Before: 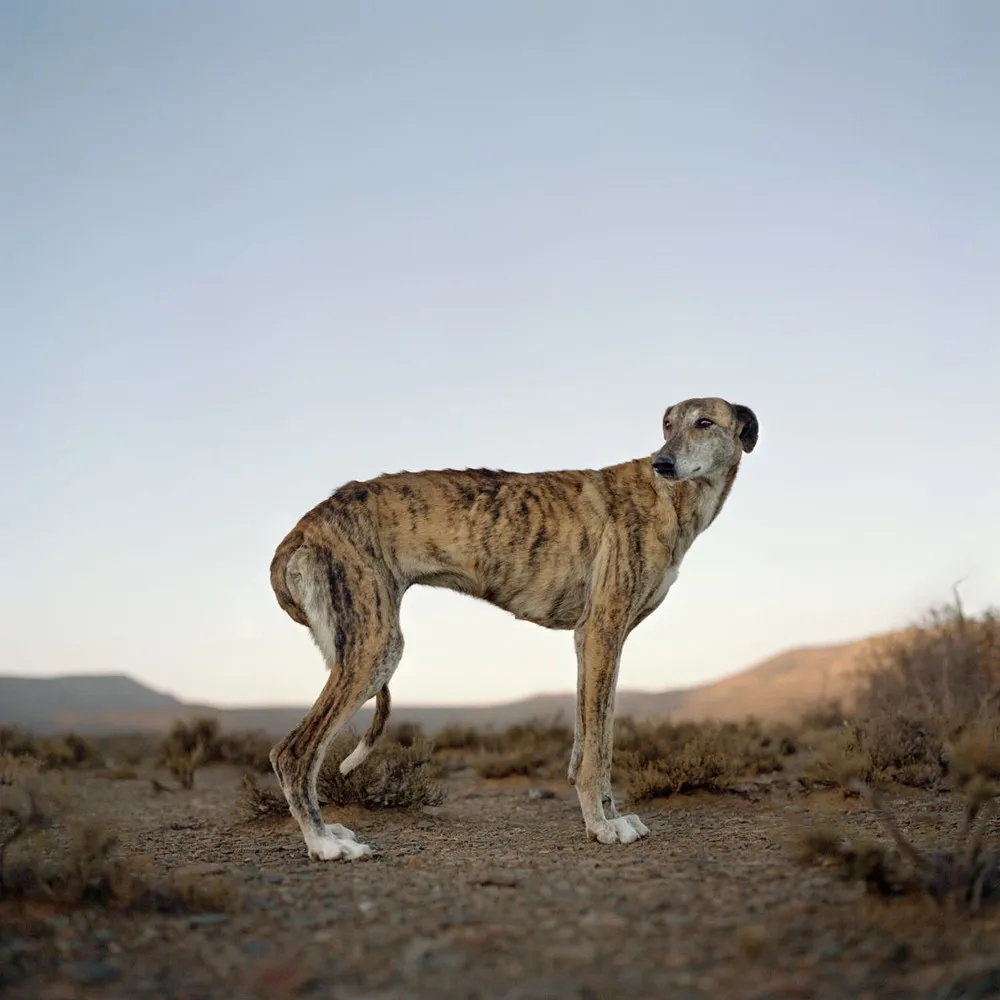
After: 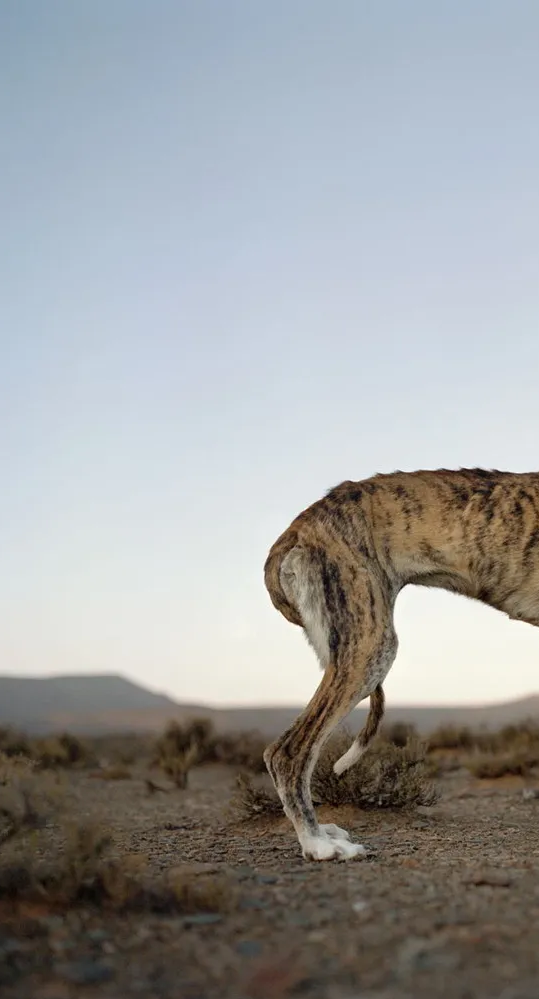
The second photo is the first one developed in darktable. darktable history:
crop: left 0.61%, right 45.454%, bottom 0.092%
